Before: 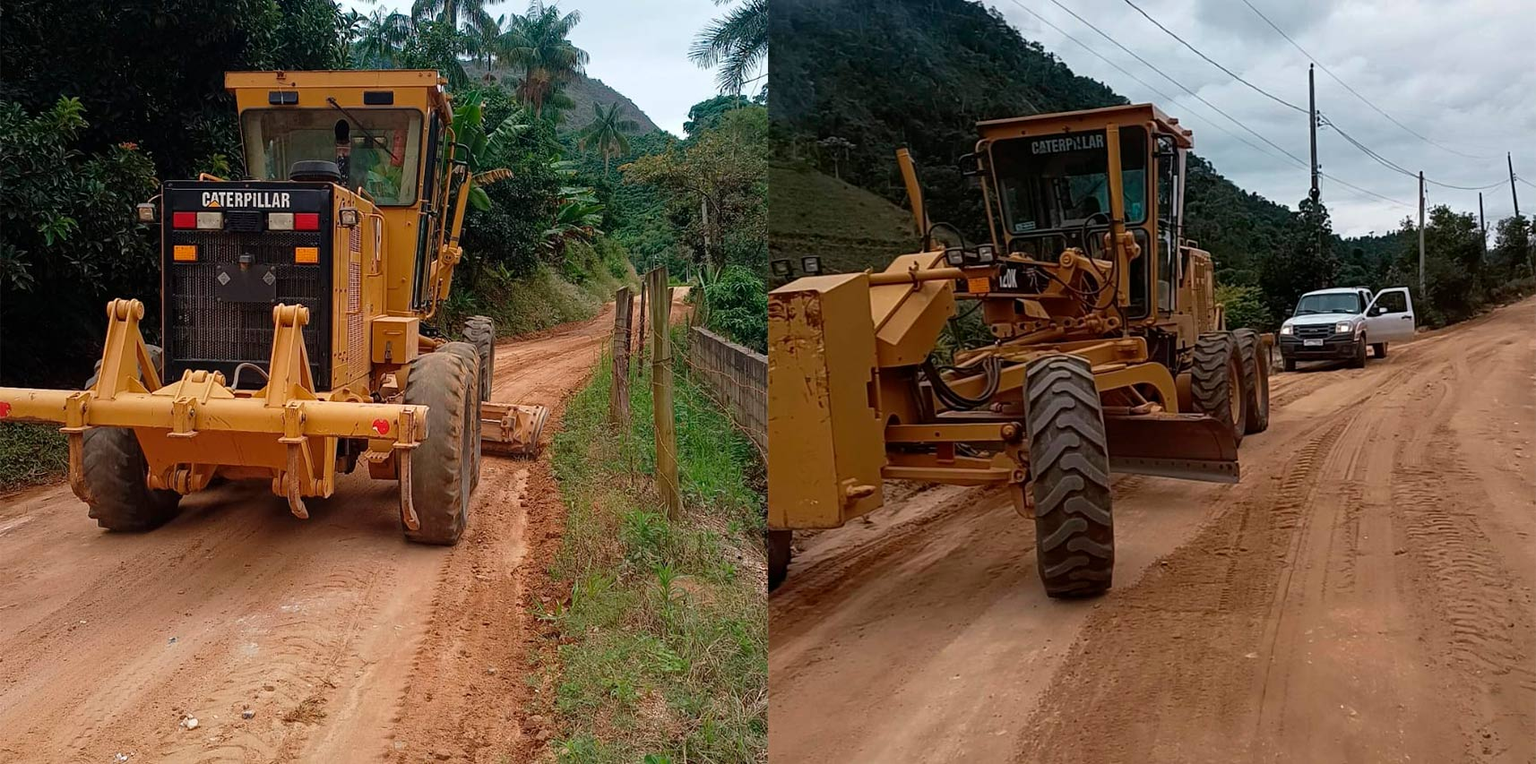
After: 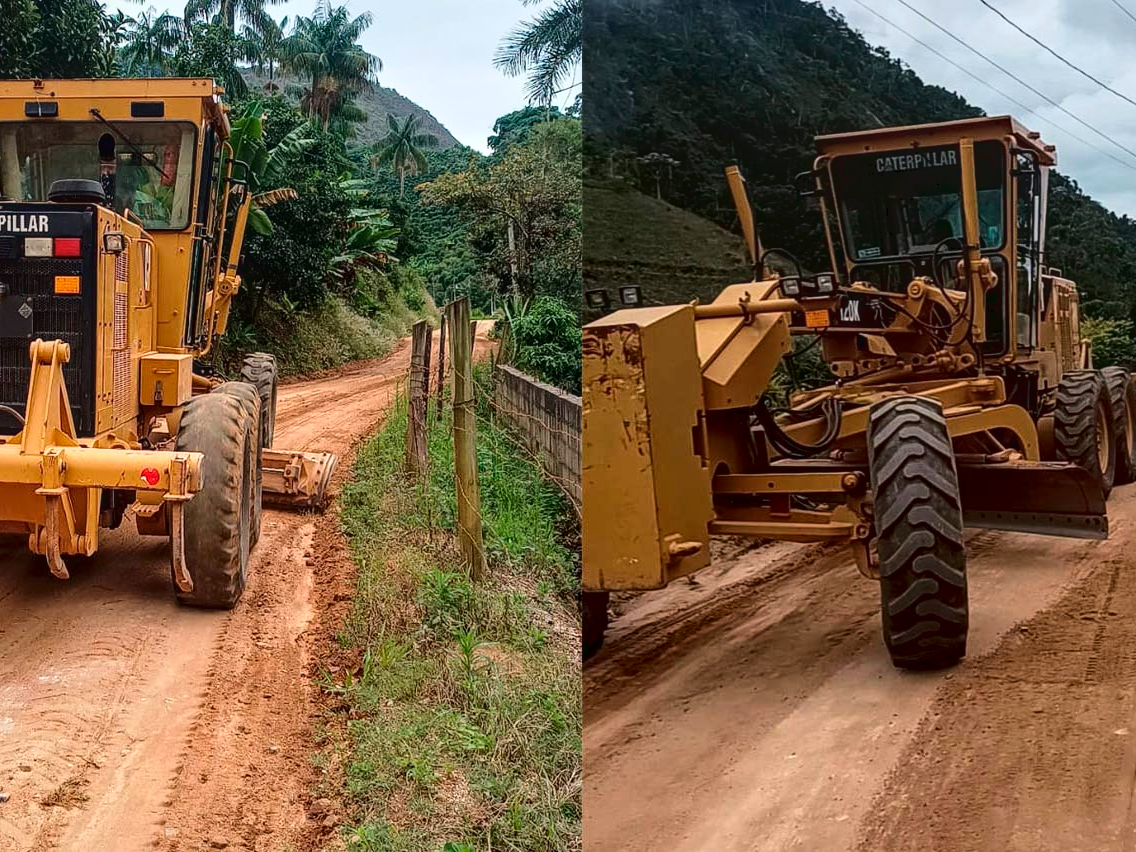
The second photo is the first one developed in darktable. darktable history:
crop and rotate: left 16.062%, right 17.615%
tone curve: curves: ch0 [(0, 0) (0.003, 0.04) (0.011, 0.04) (0.025, 0.043) (0.044, 0.049) (0.069, 0.066) (0.1, 0.095) (0.136, 0.121) (0.177, 0.154) (0.224, 0.211) (0.277, 0.281) (0.335, 0.358) (0.399, 0.452) (0.468, 0.54) (0.543, 0.628) (0.623, 0.721) (0.709, 0.801) (0.801, 0.883) (0.898, 0.948) (1, 1)], color space Lab, linked channels, preserve colors none
local contrast: detail 130%
tone equalizer: on, module defaults
